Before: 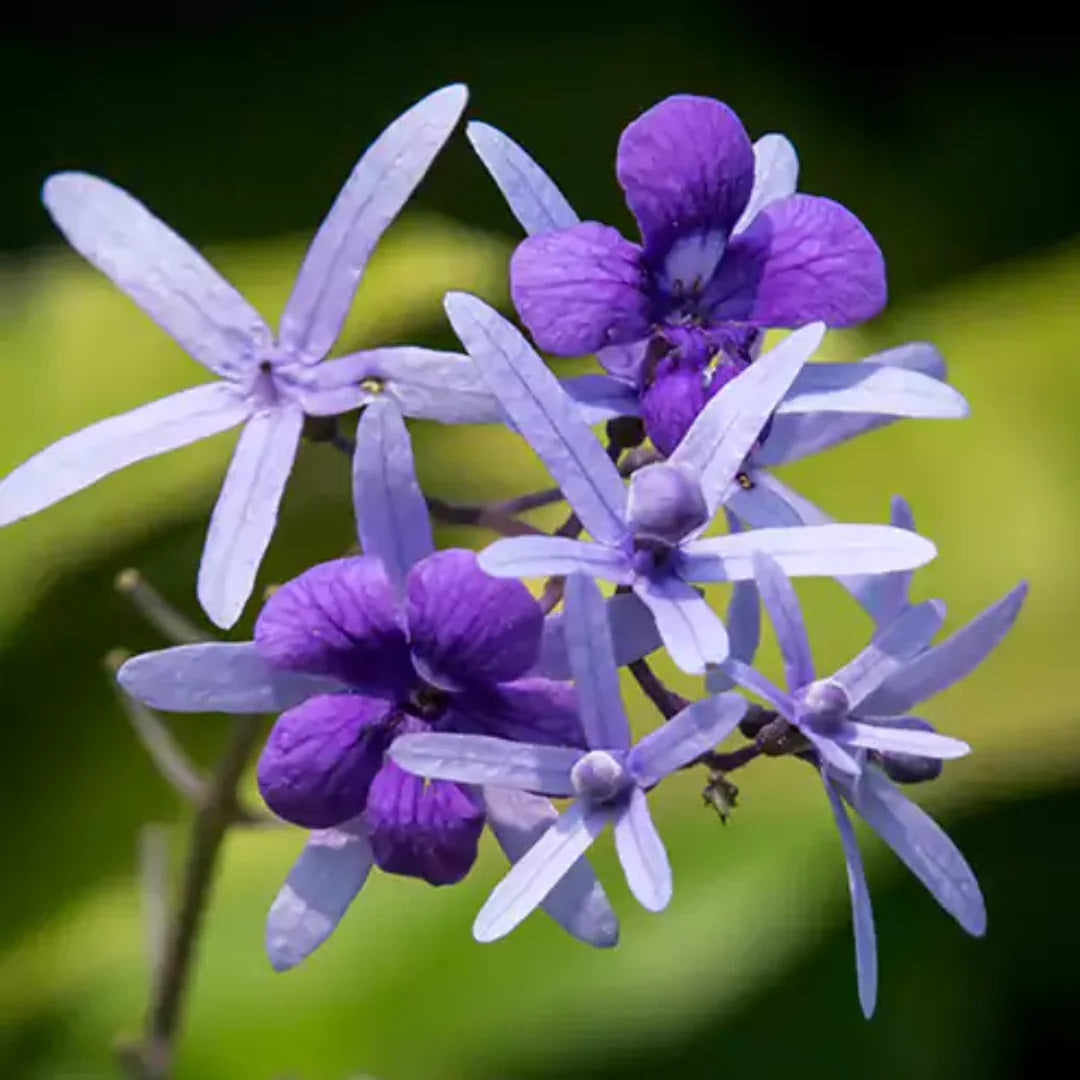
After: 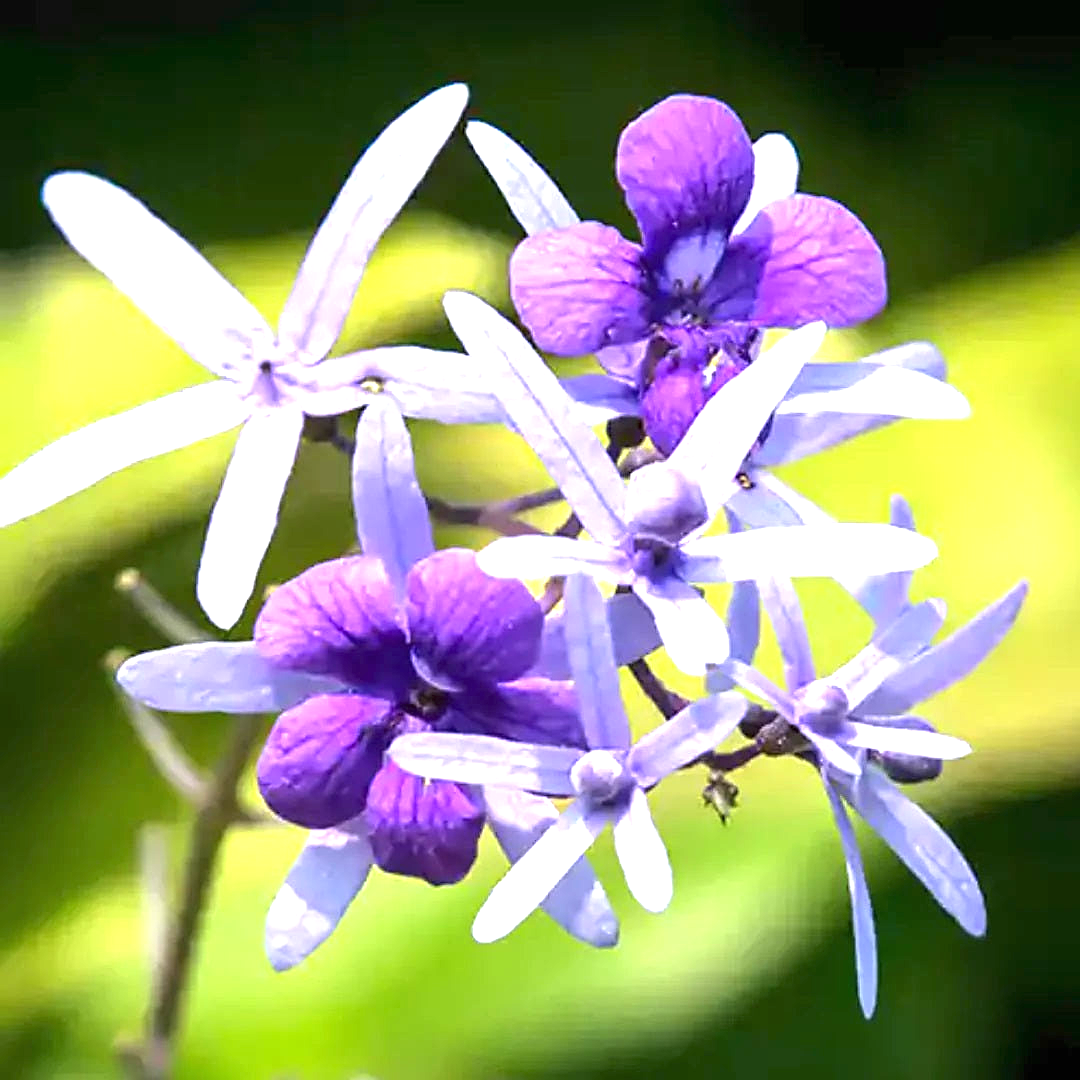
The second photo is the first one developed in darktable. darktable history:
sharpen: on, module defaults
exposure: black level correction 0, exposure 1.5 EV, compensate exposure bias true, compensate highlight preservation false
